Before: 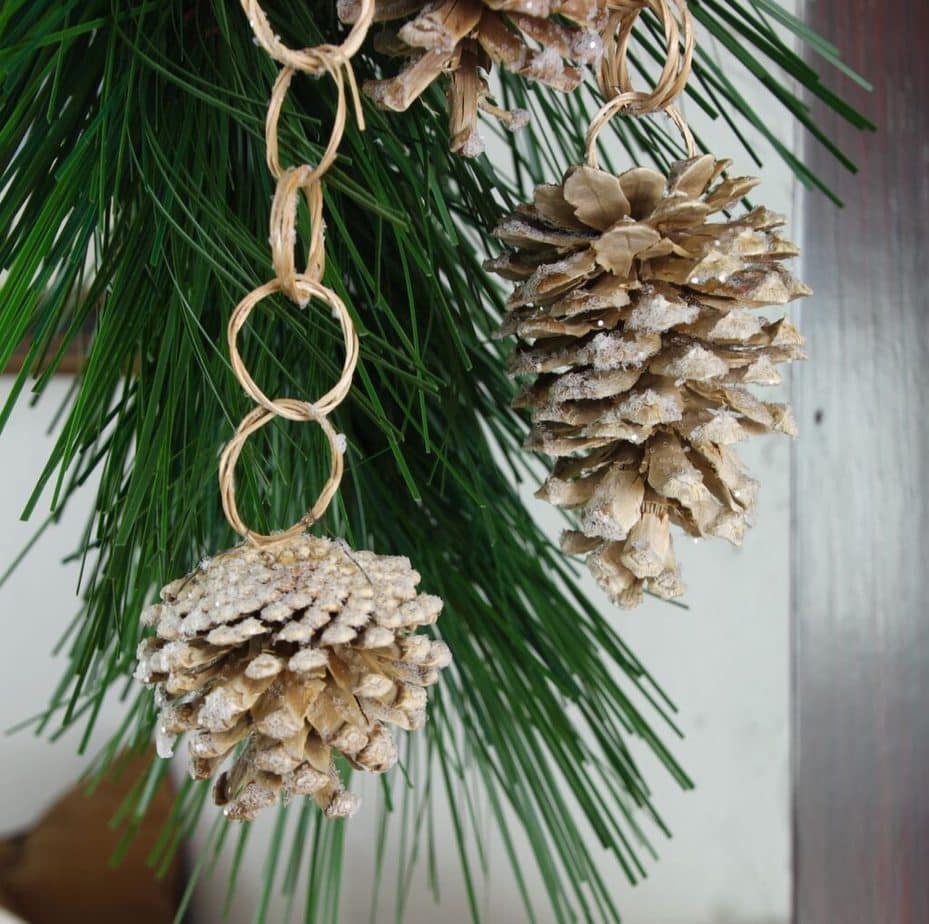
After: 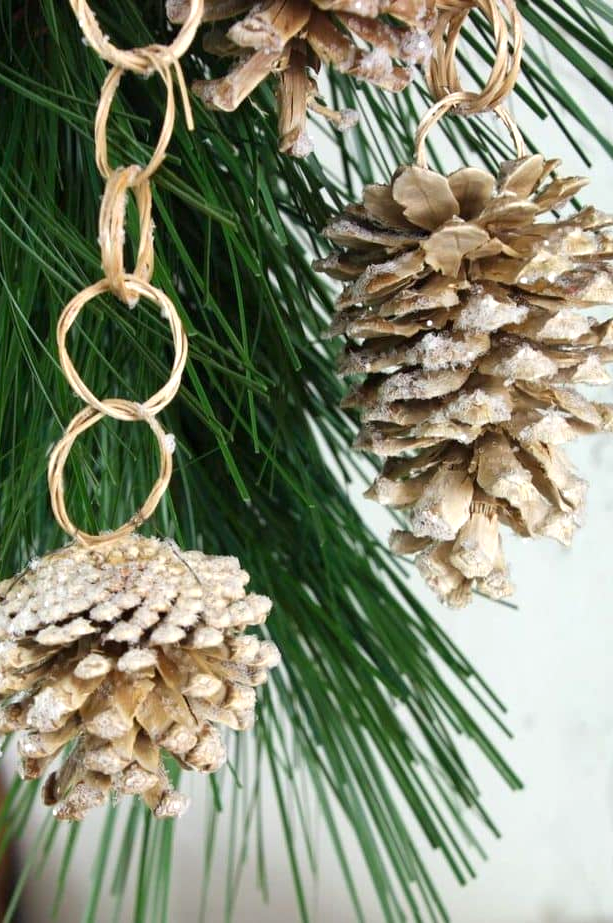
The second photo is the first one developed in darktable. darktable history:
crop and rotate: left 18.442%, right 15.508%
exposure: black level correction 0.001, exposure 0.5 EV, compensate exposure bias true, compensate highlight preservation false
